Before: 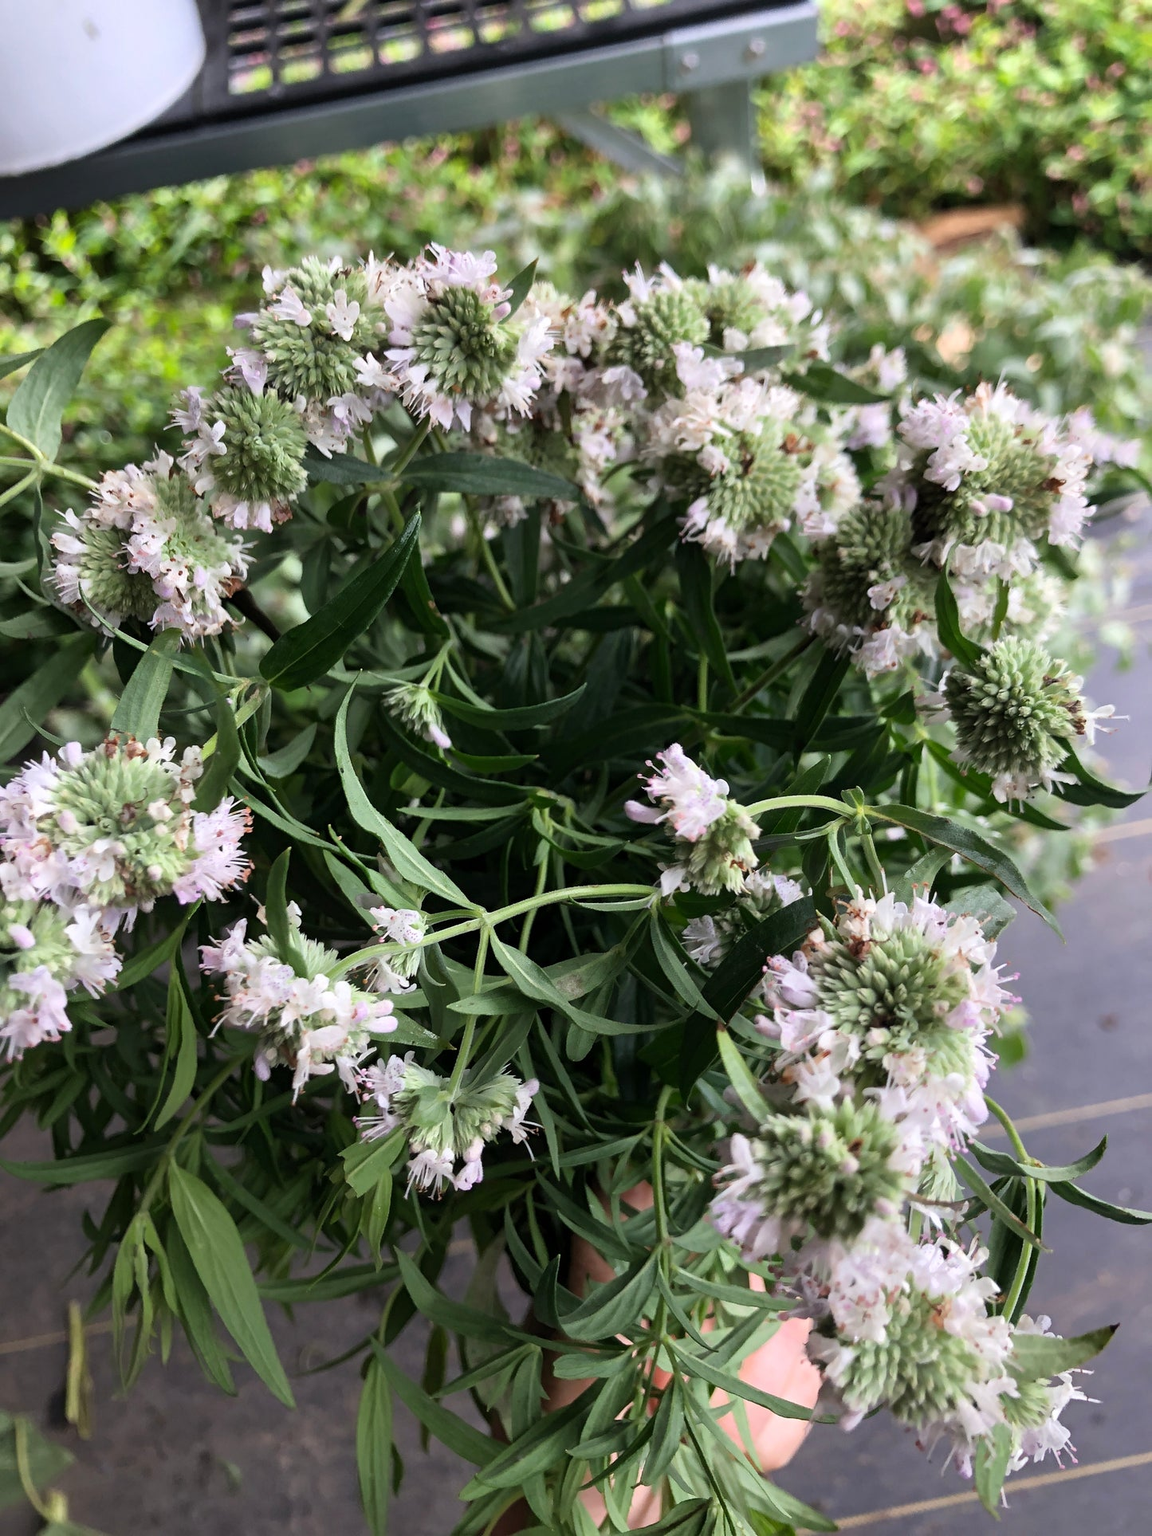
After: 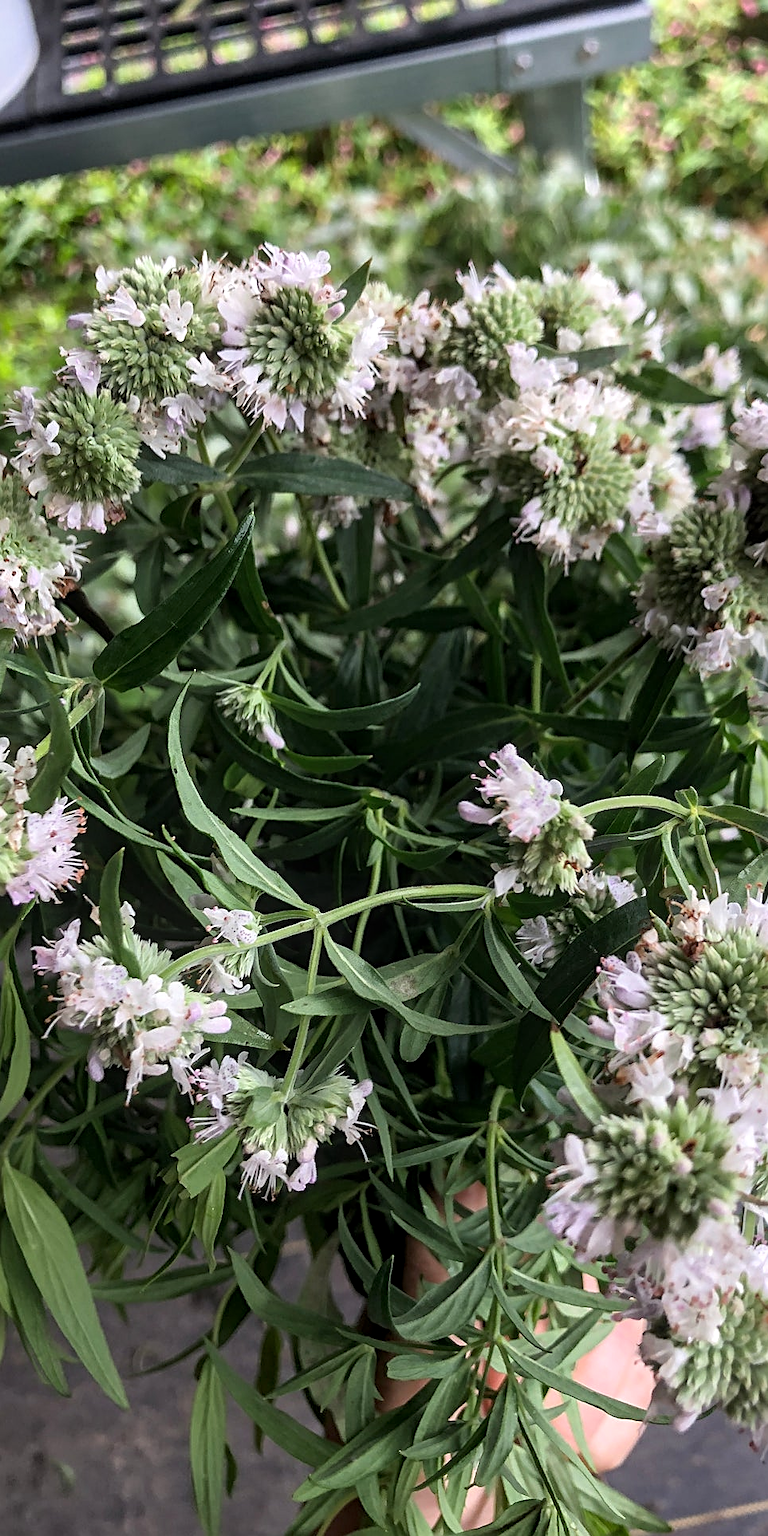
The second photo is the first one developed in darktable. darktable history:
sharpen: on, module defaults
local contrast: on, module defaults
crop and rotate: left 14.471%, right 18.805%
